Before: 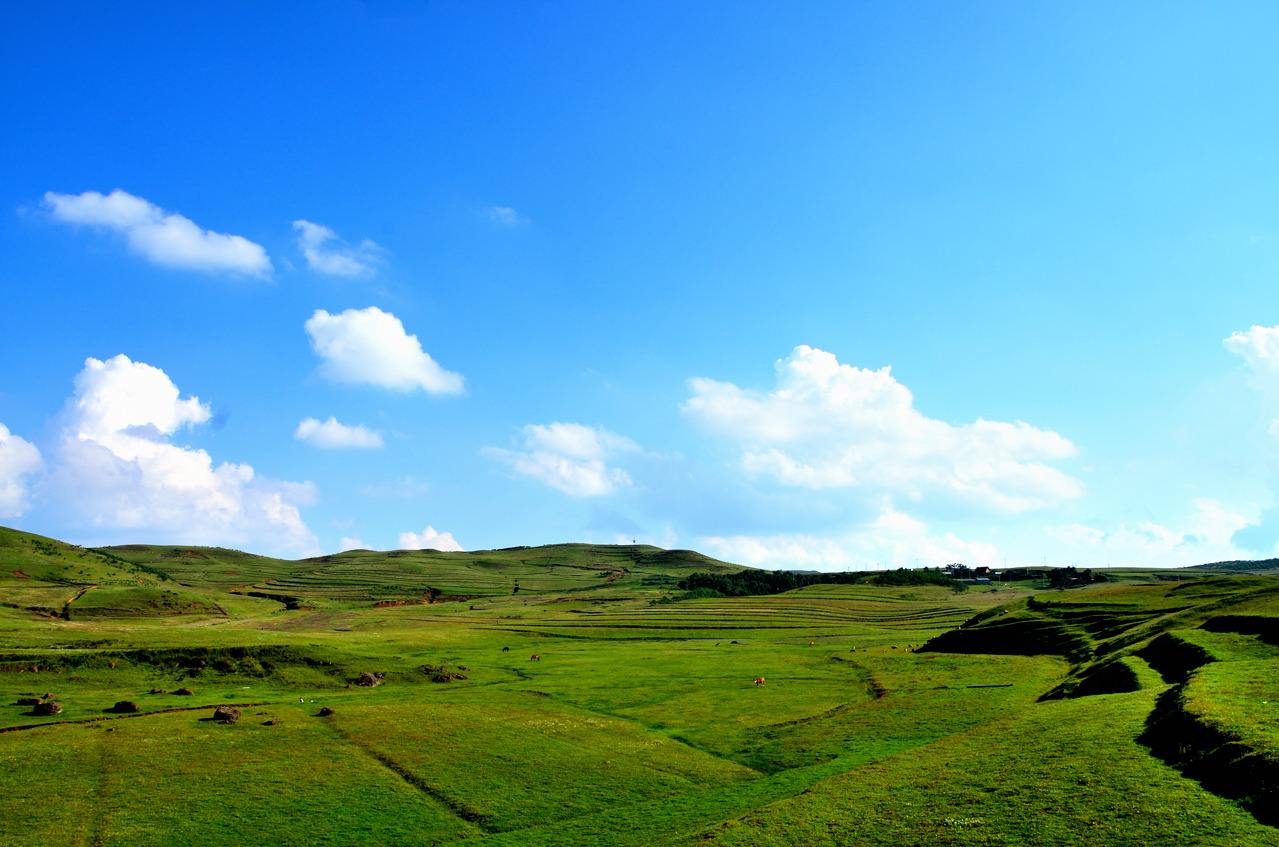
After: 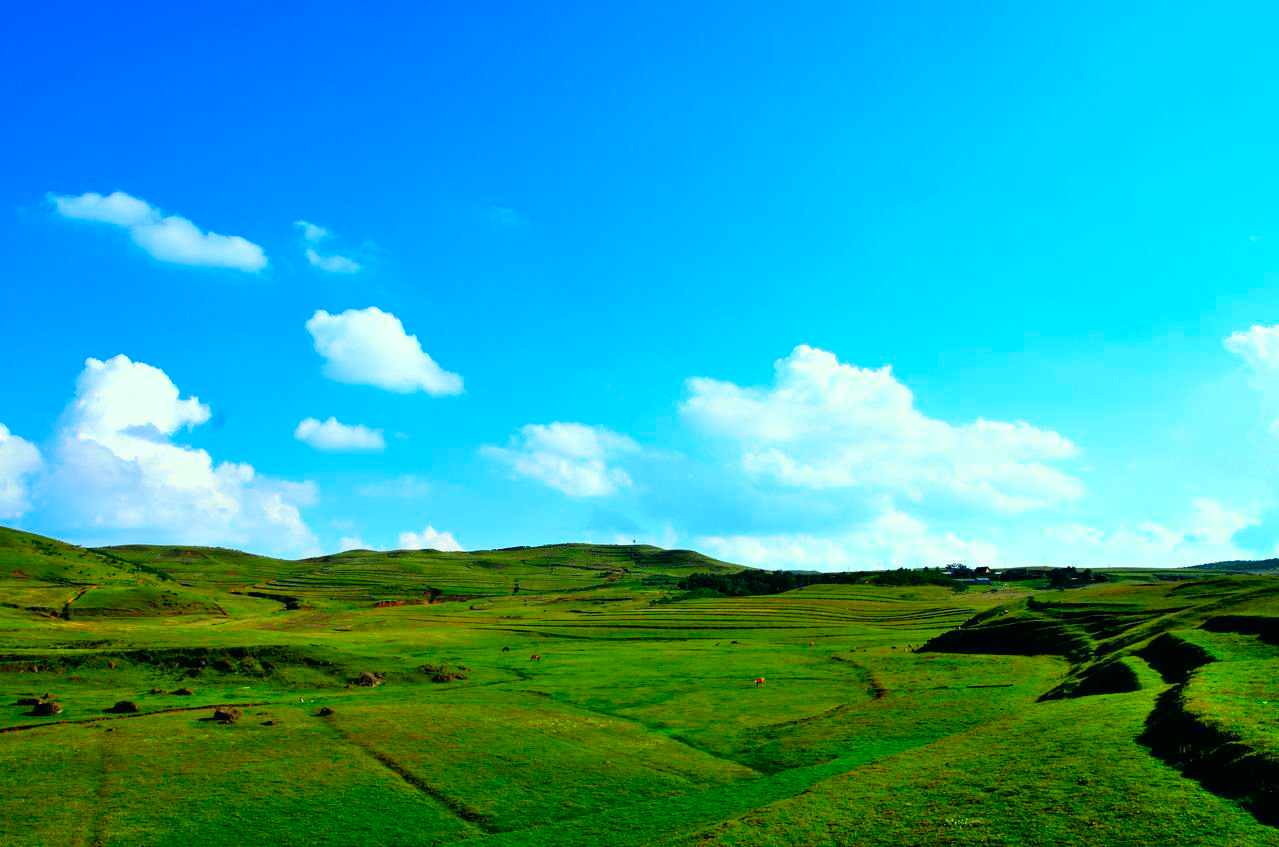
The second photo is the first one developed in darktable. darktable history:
color correction: highlights a* -7.57, highlights b* 1.31, shadows a* -3.13, saturation 1.41
